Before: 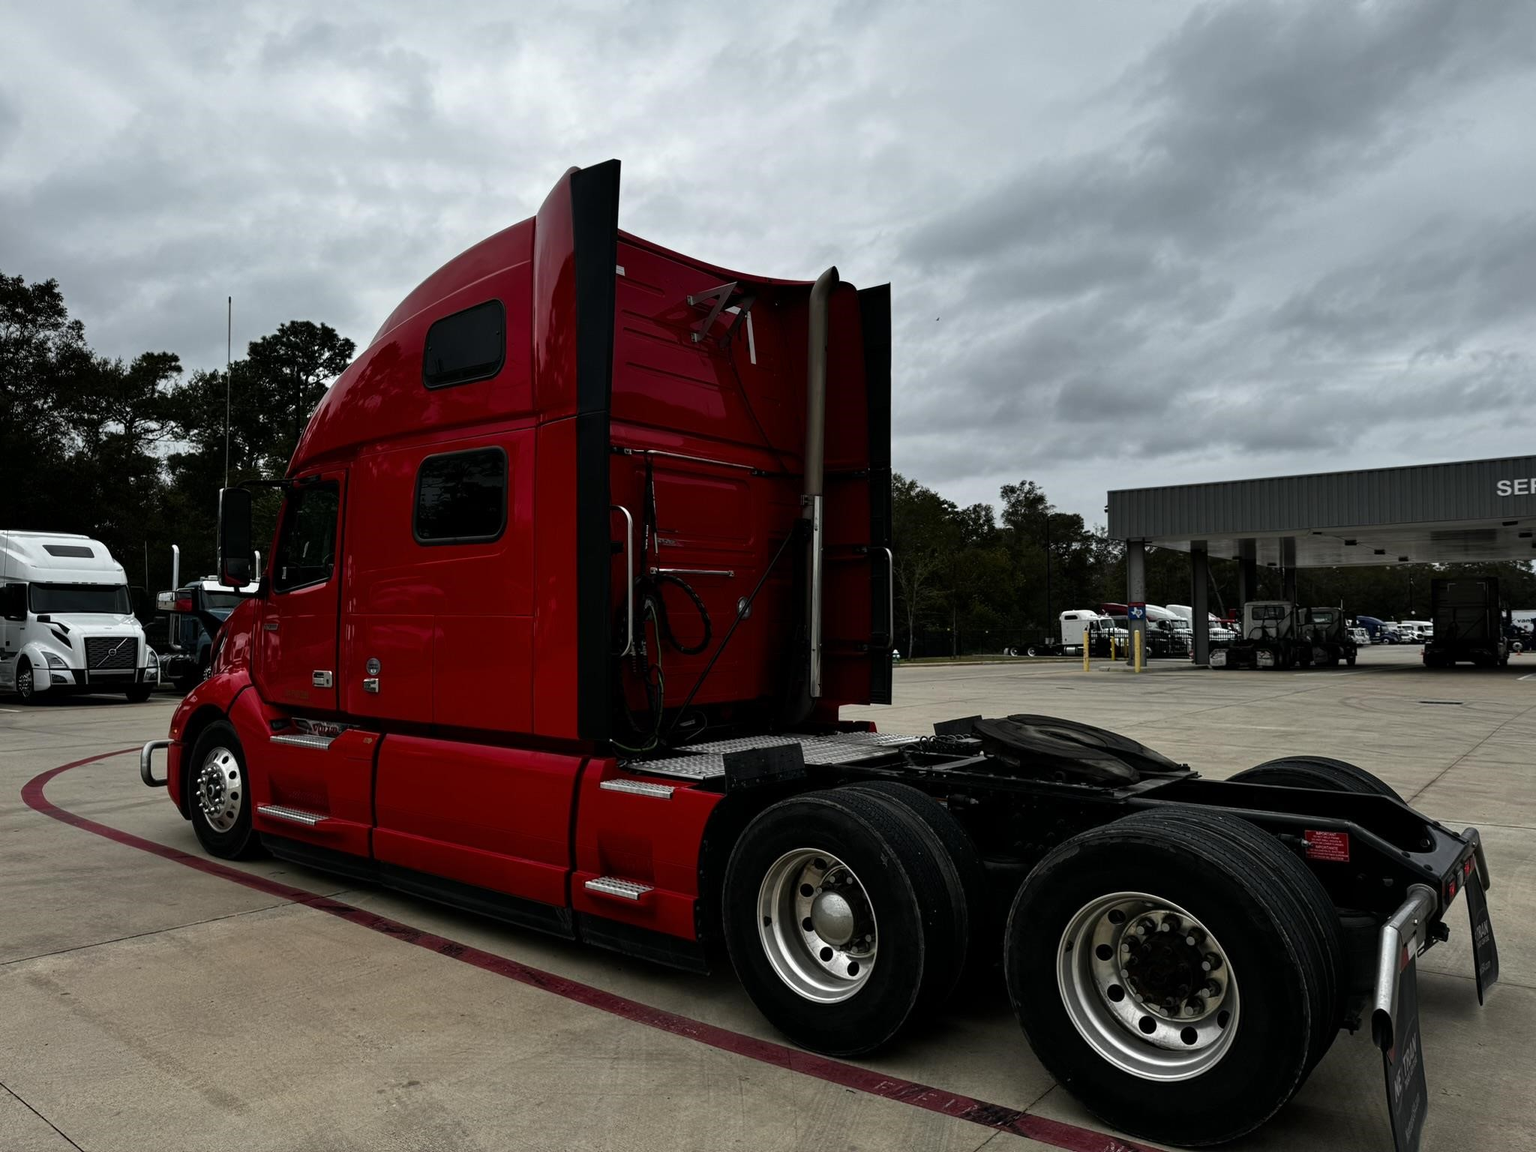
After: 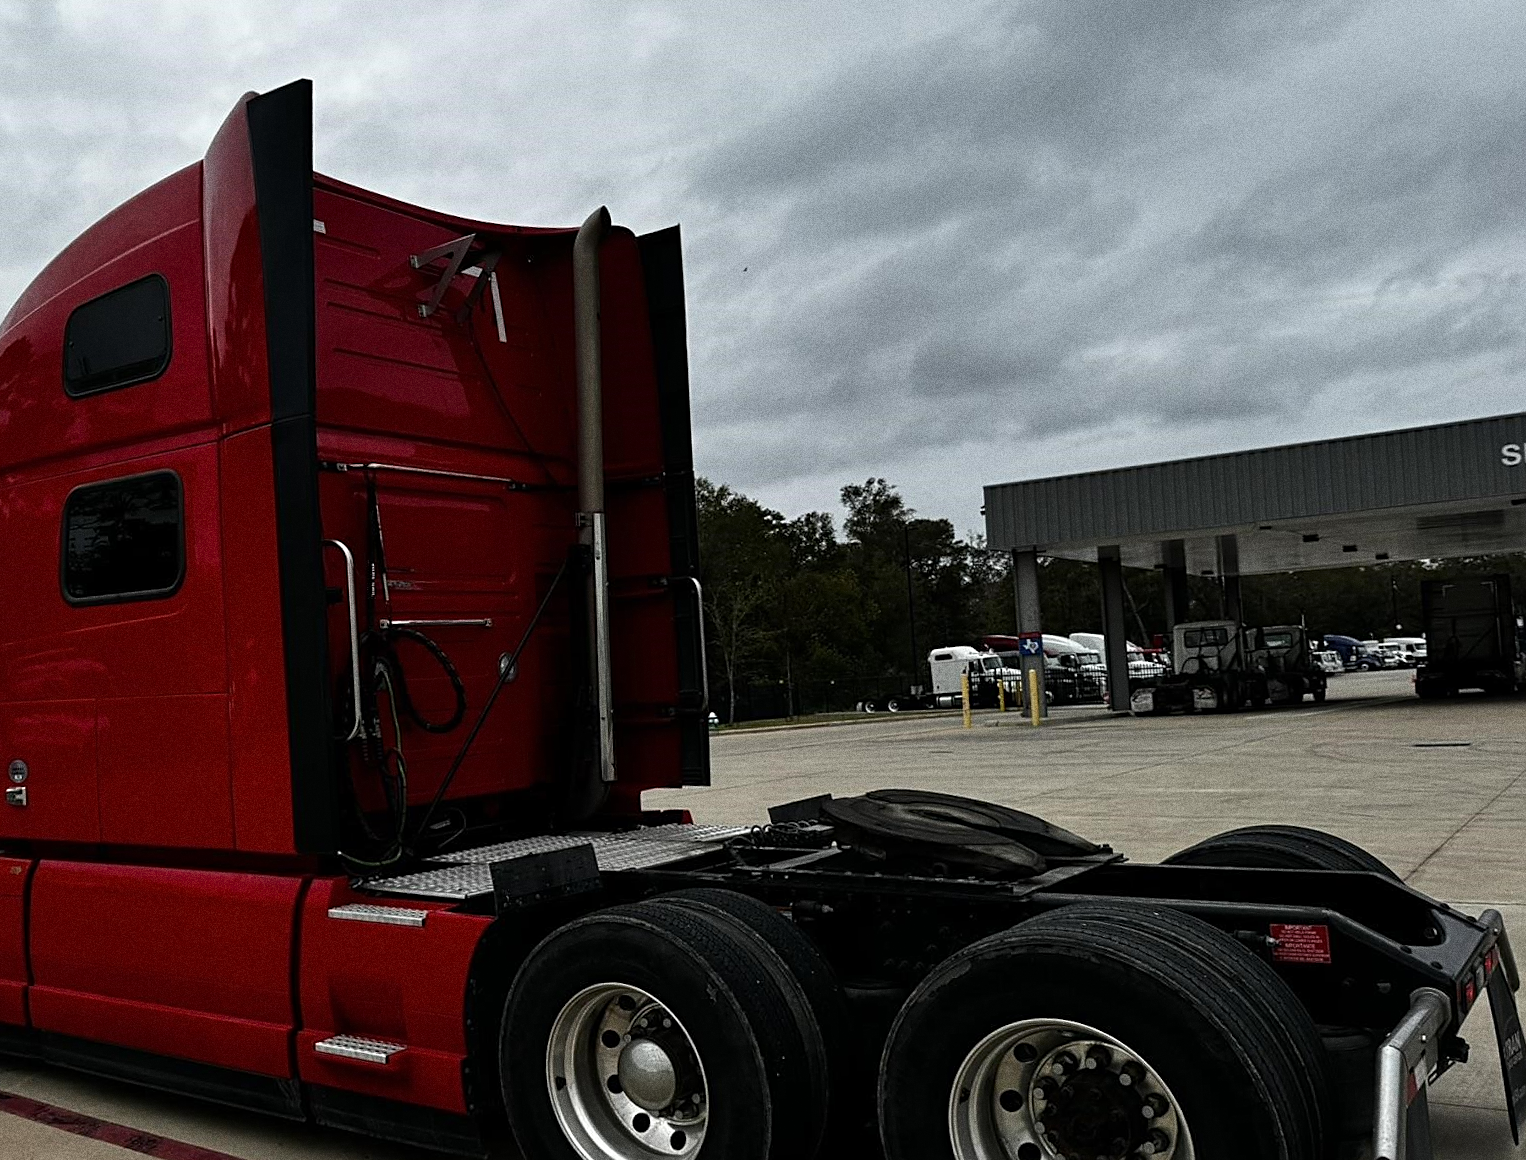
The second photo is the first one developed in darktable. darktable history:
rotate and perspective: rotation -3°, crop left 0.031, crop right 0.968, crop top 0.07, crop bottom 0.93
crop: left 23.095%, top 5.827%, bottom 11.854%
sharpen: on, module defaults
grain: coarseness 0.09 ISO, strength 40%
